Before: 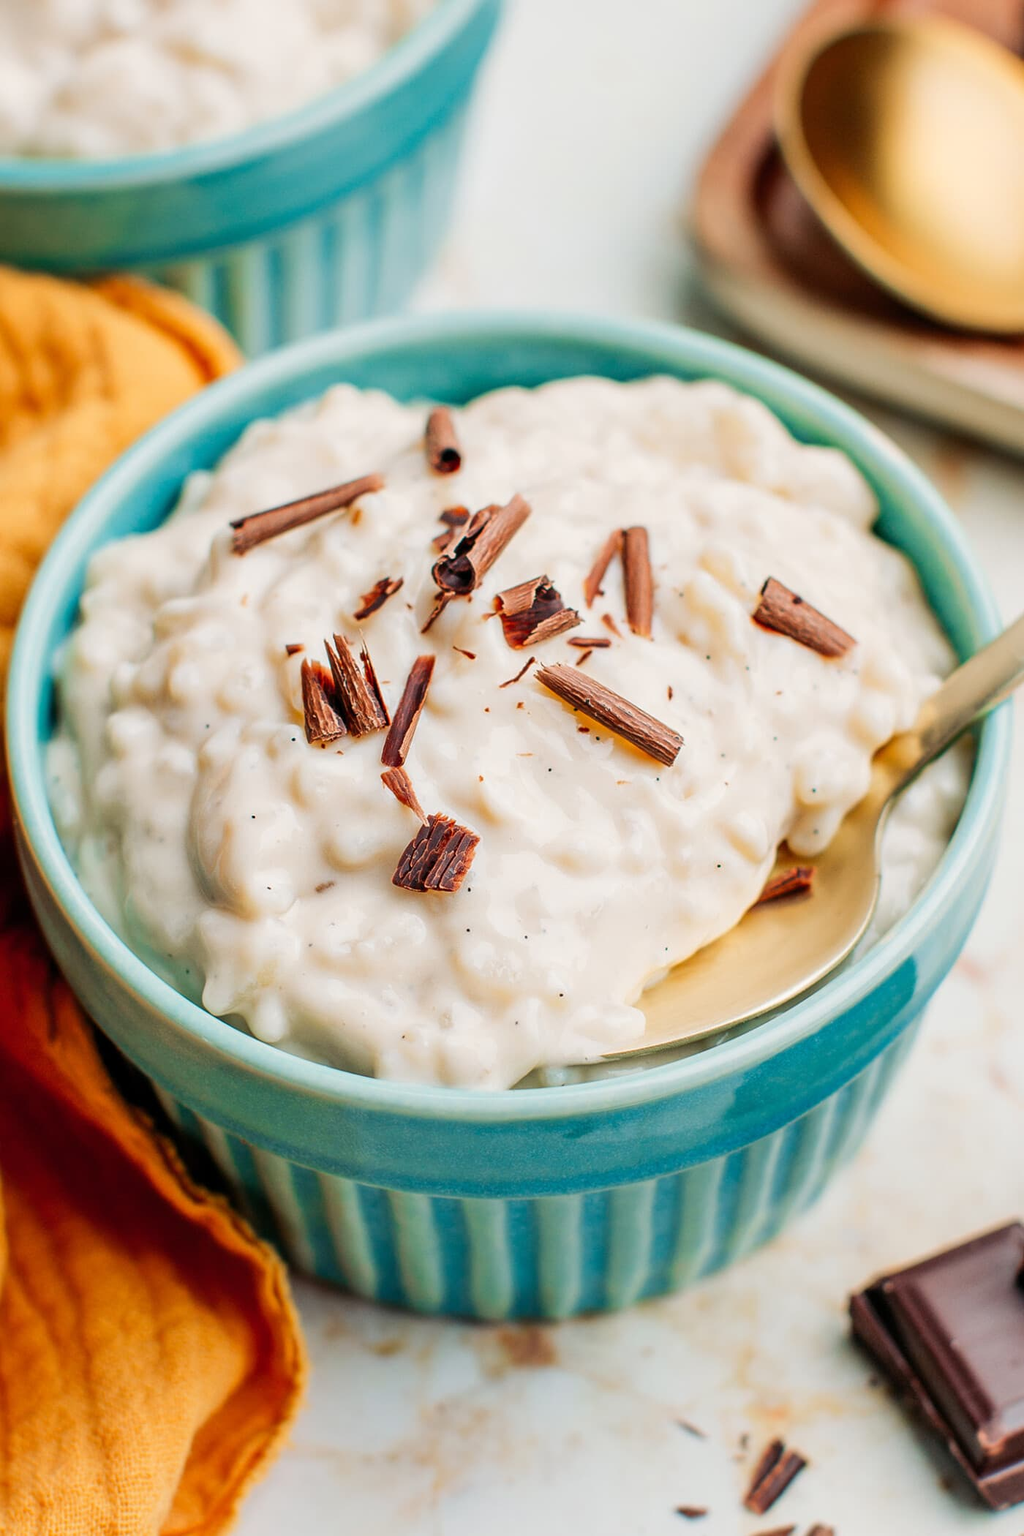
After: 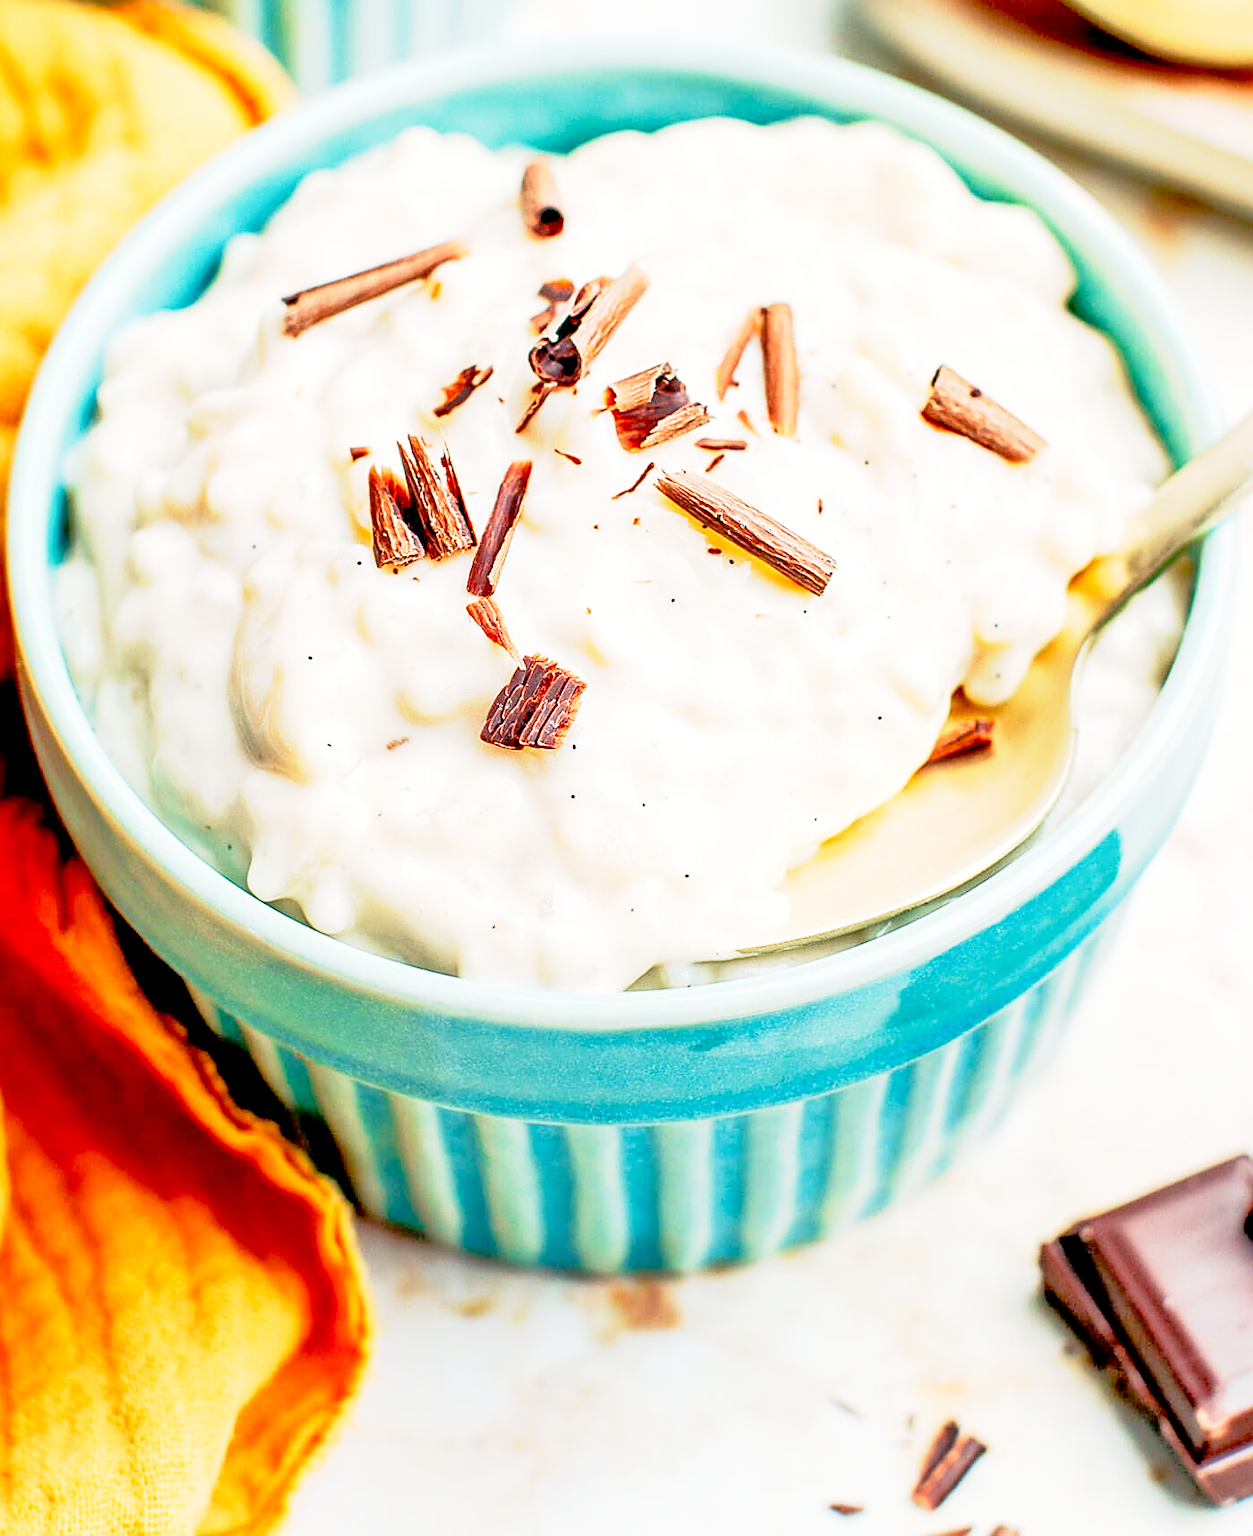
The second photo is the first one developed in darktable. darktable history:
sharpen: on, module defaults
exposure: black level correction 0.008, exposure 0.969 EV, compensate exposure bias true, compensate highlight preservation false
crop and rotate: top 18.269%
tone equalizer: -7 EV 0.145 EV, -6 EV 0.569 EV, -5 EV 1.13 EV, -4 EV 1.34 EV, -3 EV 1.12 EV, -2 EV 0.6 EV, -1 EV 0.152 EV
base curve: curves: ch0 [(0, 0) (0.088, 0.125) (0.176, 0.251) (0.354, 0.501) (0.613, 0.749) (1, 0.877)], preserve colors none
